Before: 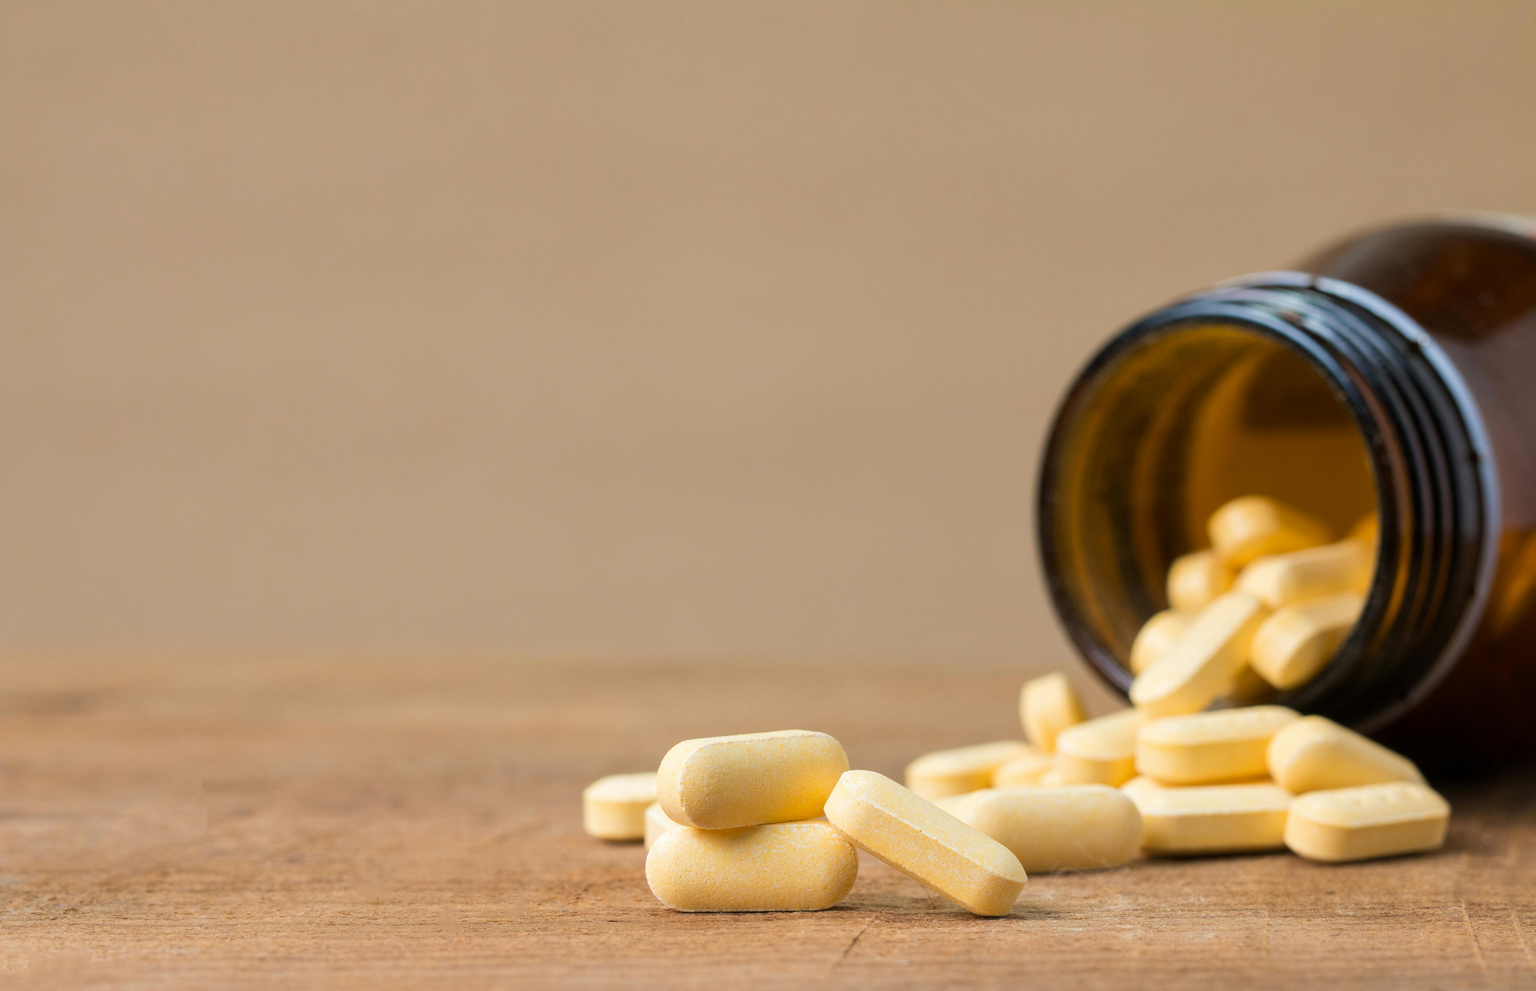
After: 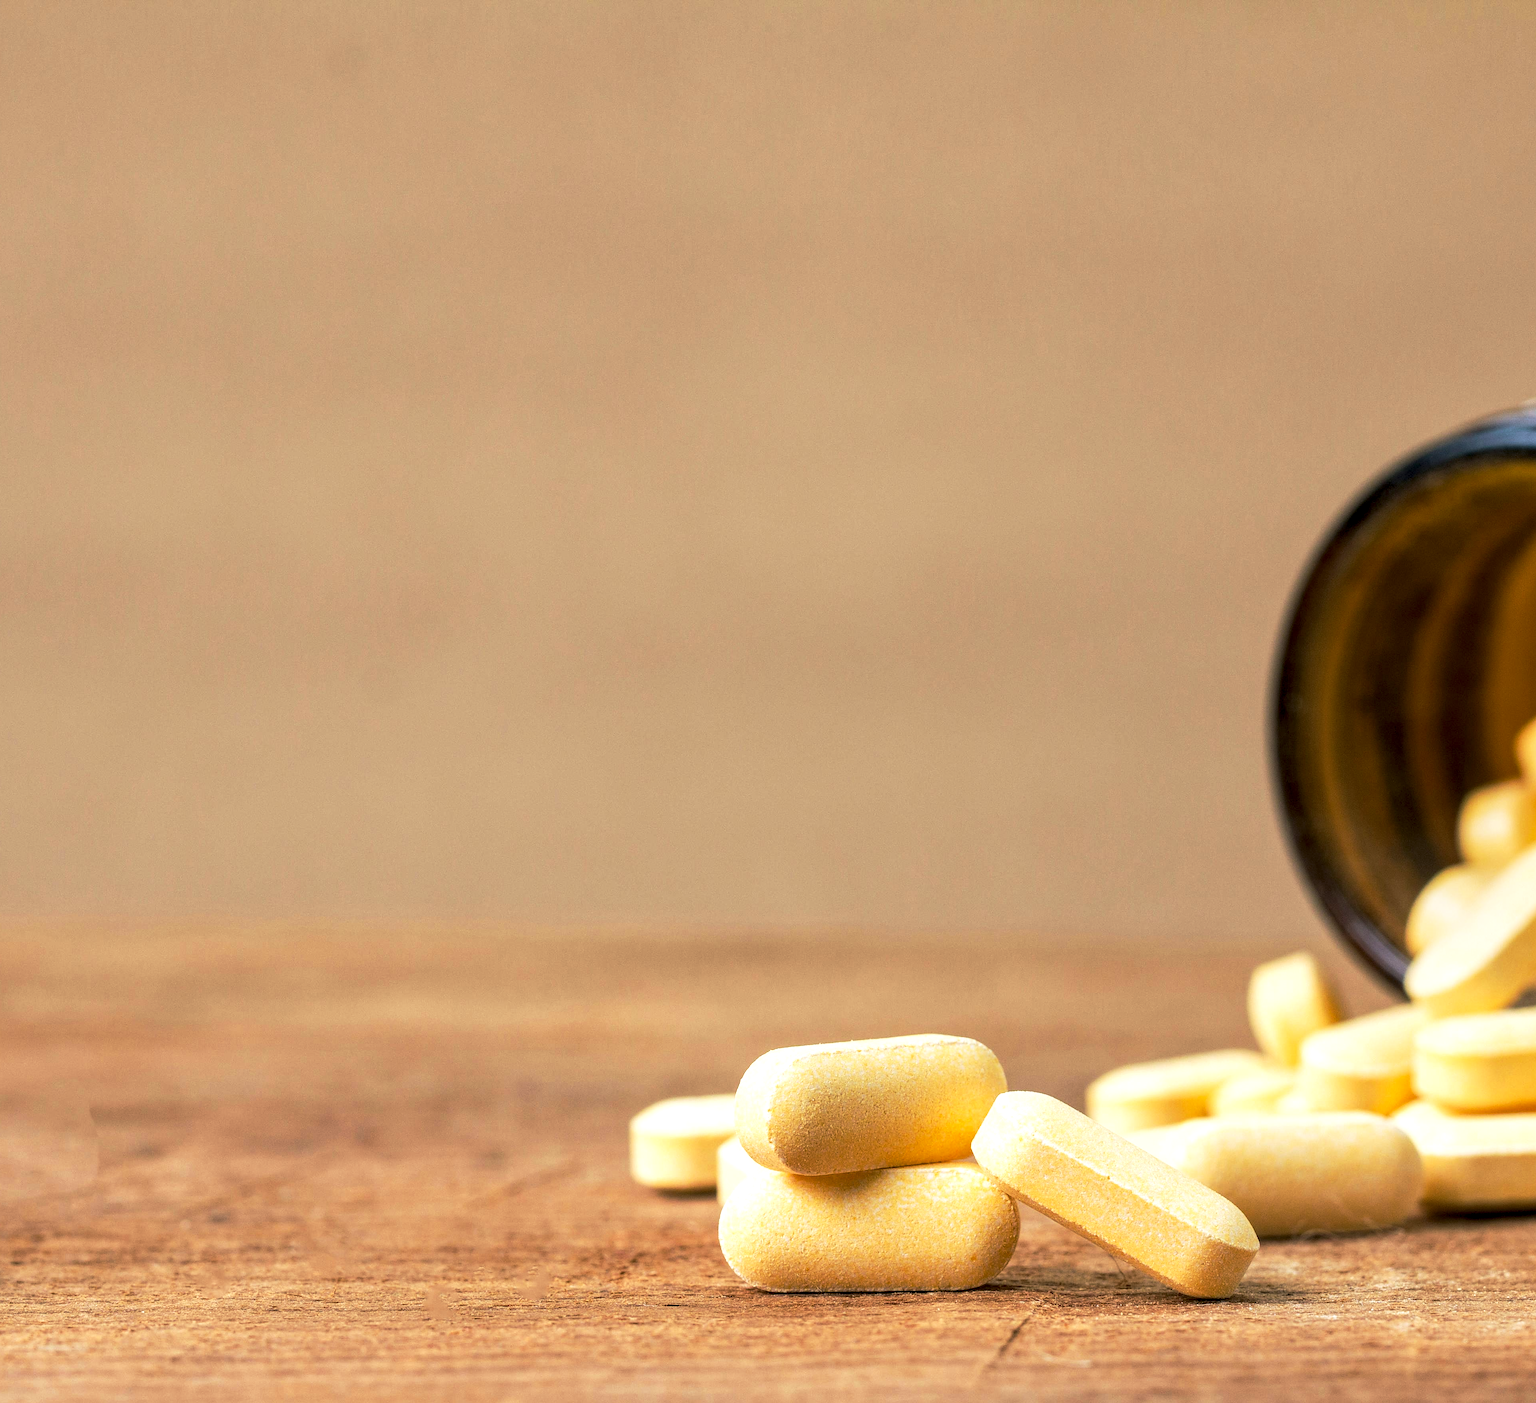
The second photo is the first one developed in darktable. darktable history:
sharpen: on, module defaults
local contrast: detail 142%
crop and rotate: left 9.017%, right 20.38%
base curve: curves: ch0 [(0, 0) (0.257, 0.25) (0.482, 0.586) (0.757, 0.871) (1, 1)], preserve colors none
